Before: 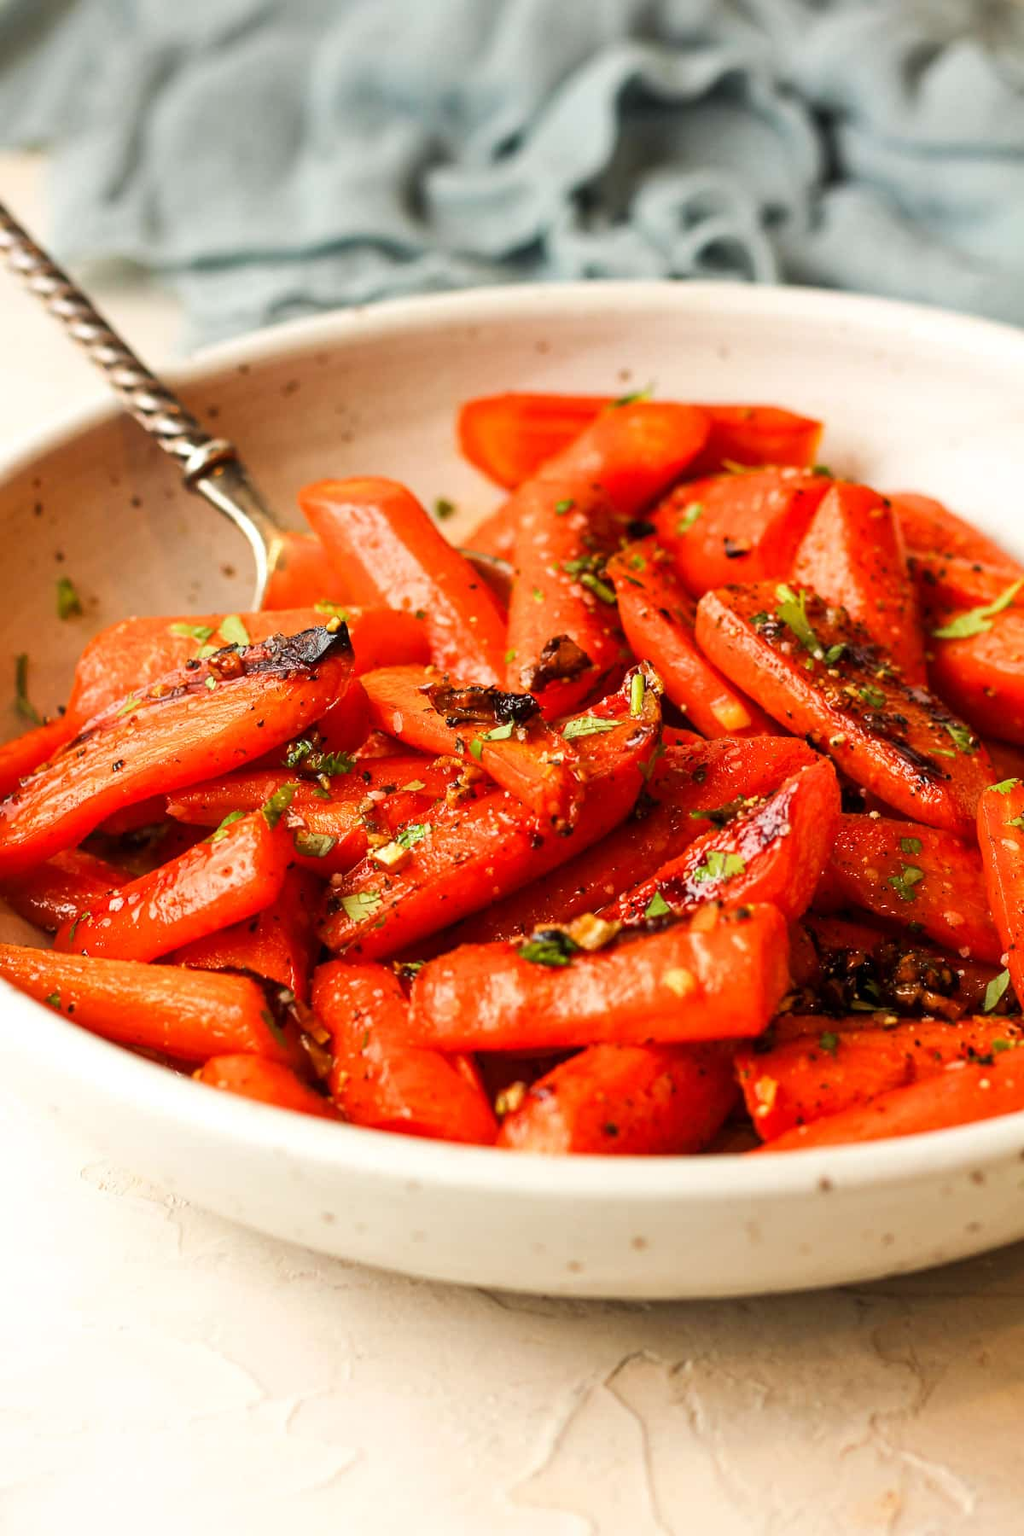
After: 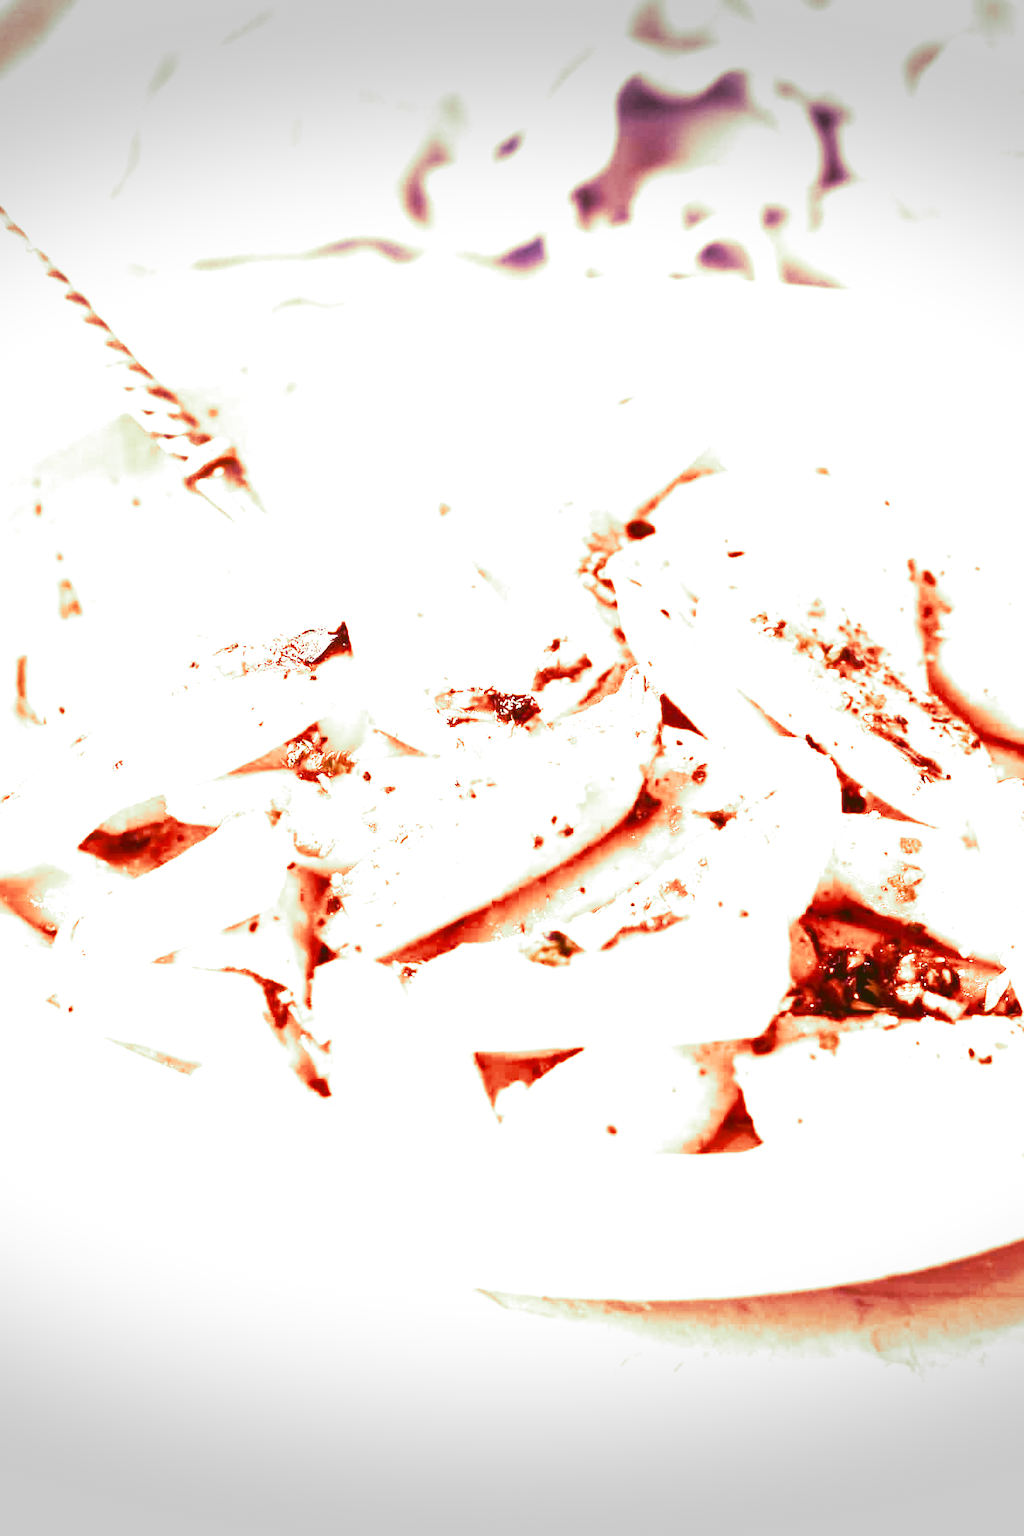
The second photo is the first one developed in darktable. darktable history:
local contrast: mode bilateral grid, contrast 100, coarseness 100, detail 91%, midtone range 0.2
color balance: lift [1.004, 1.002, 1.002, 0.998], gamma [1, 1.007, 1.002, 0.993], gain [1, 0.977, 1.013, 1.023], contrast -3.64%
color zones: curves: ch0 [(0, 0.5) (0.143, 0.5) (0.286, 0.5) (0.429, 0.5) (0.571, 0.5) (0.714, 0.476) (0.857, 0.5) (1, 0.5)]; ch2 [(0, 0.5) (0.143, 0.5) (0.286, 0.5) (0.429, 0.5) (0.571, 0.5) (0.714, 0.487) (0.857, 0.5) (1, 0.5)]
split-toning: shadows › hue 290.82°, shadows › saturation 0.34, highlights › saturation 0.38, balance 0, compress 50%
vignetting: fall-off start 100%, brightness -0.406, saturation -0.3, width/height ratio 1.324, dithering 8-bit output, unbound false
tone curve: curves: ch0 [(0, 0.047) (0.199, 0.263) (0.47, 0.555) (0.805, 0.839) (1, 0.962)], color space Lab, linked channels, preserve colors none
levels: levels [0, 0.474, 0.947]
white balance: red 2.405, blue 1.709
